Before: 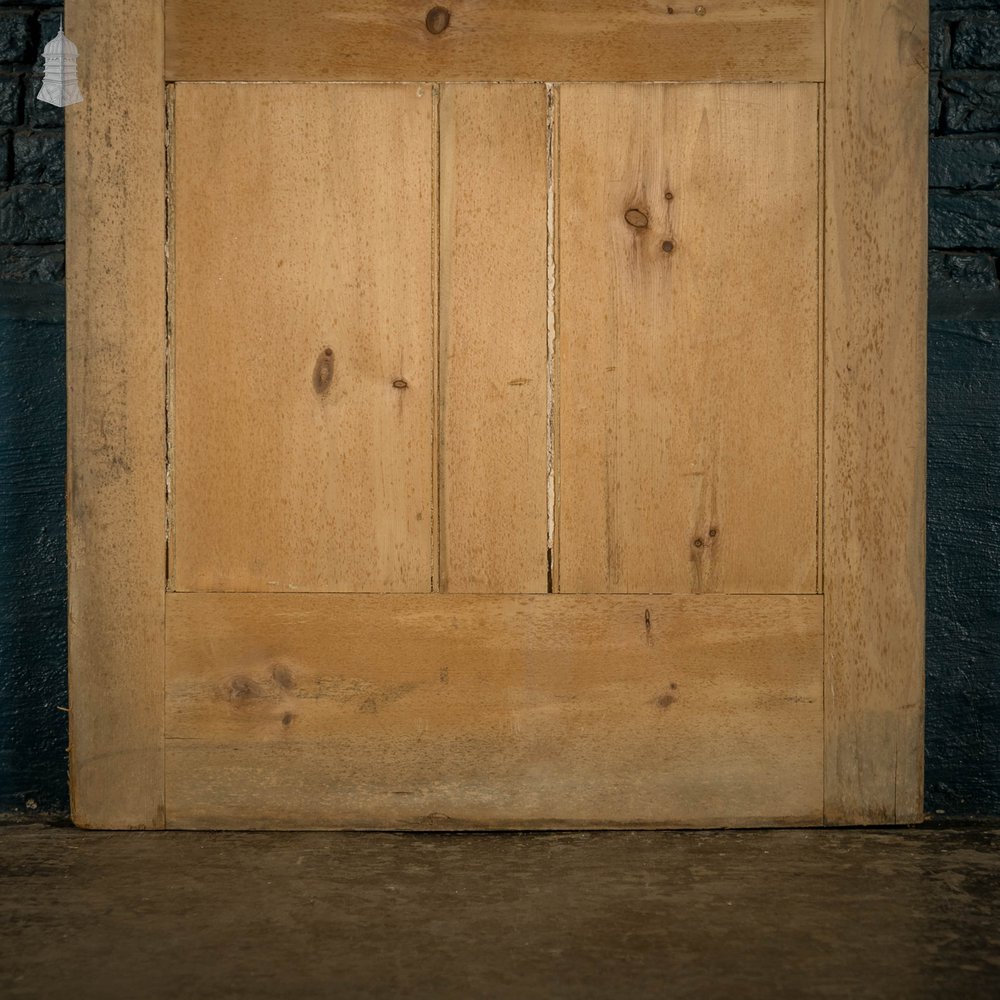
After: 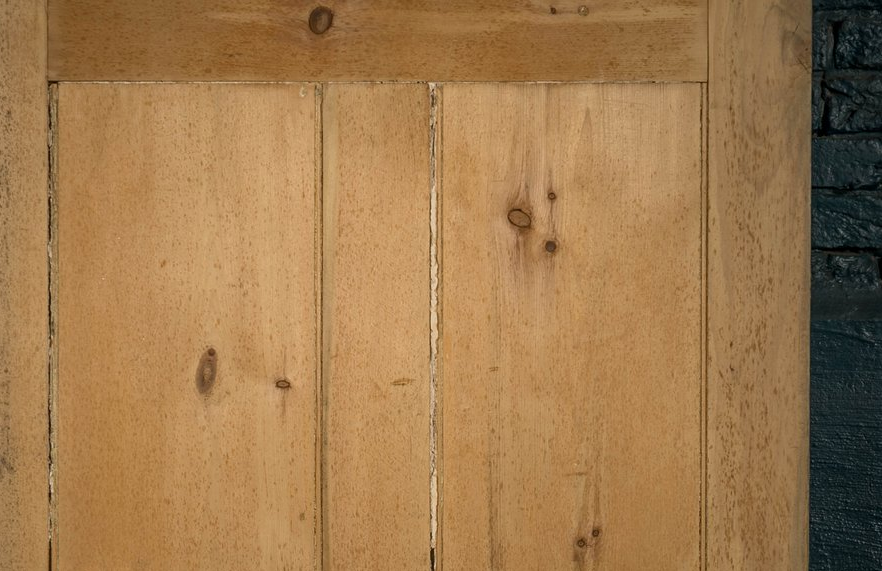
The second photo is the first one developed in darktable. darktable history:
crop and rotate: left 11.789%, bottom 42.891%
local contrast: mode bilateral grid, contrast 19, coarseness 50, detail 103%, midtone range 0.2
